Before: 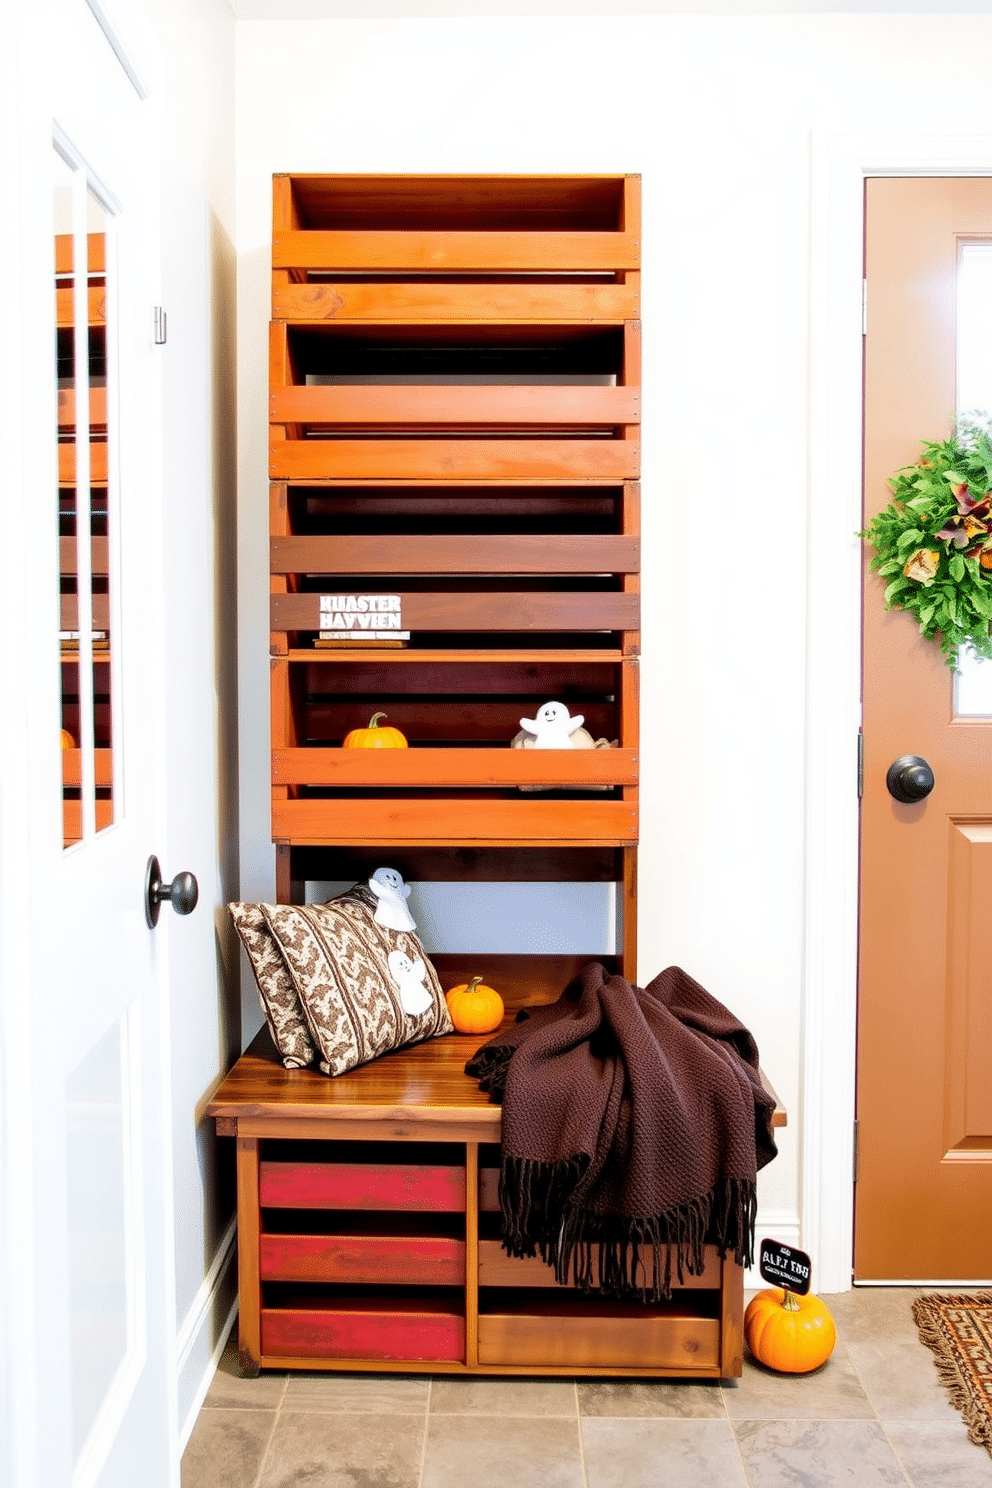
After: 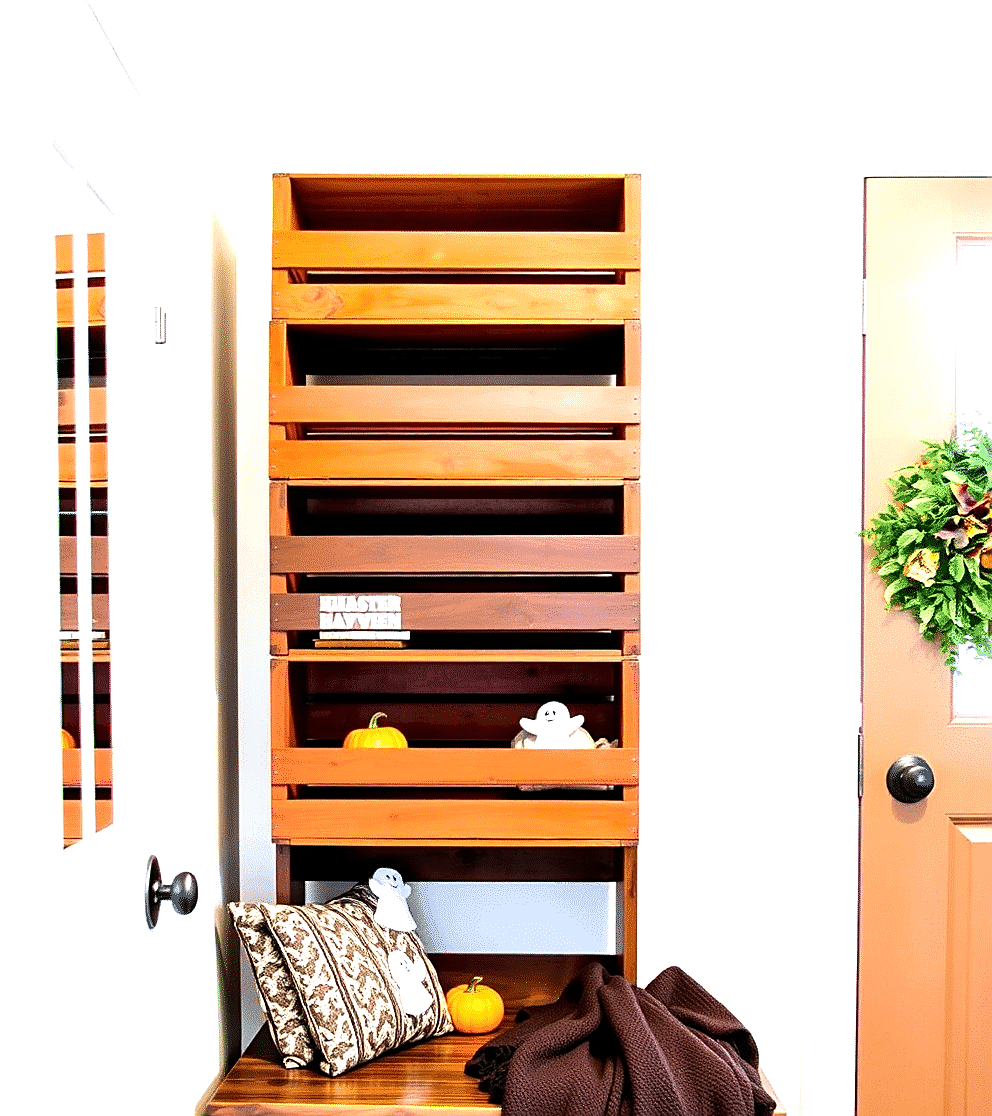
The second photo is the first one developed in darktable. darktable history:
sharpen: on, module defaults
exposure: compensate exposure bias true, compensate highlight preservation false
tone equalizer: -8 EV -0.778 EV, -7 EV -0.692 EV, -6 EV -0.624 EV, -5 EV -0.365 EV, -3 EV 0.367 EV, -2 EV 0.6 EV, -1 EV 0.678 EV, +0 EV 0.77 EV, edges refinement/feathering 500, mask exposure compensation -1.57 EV, preserve details no
crop: bottom 24.978%
